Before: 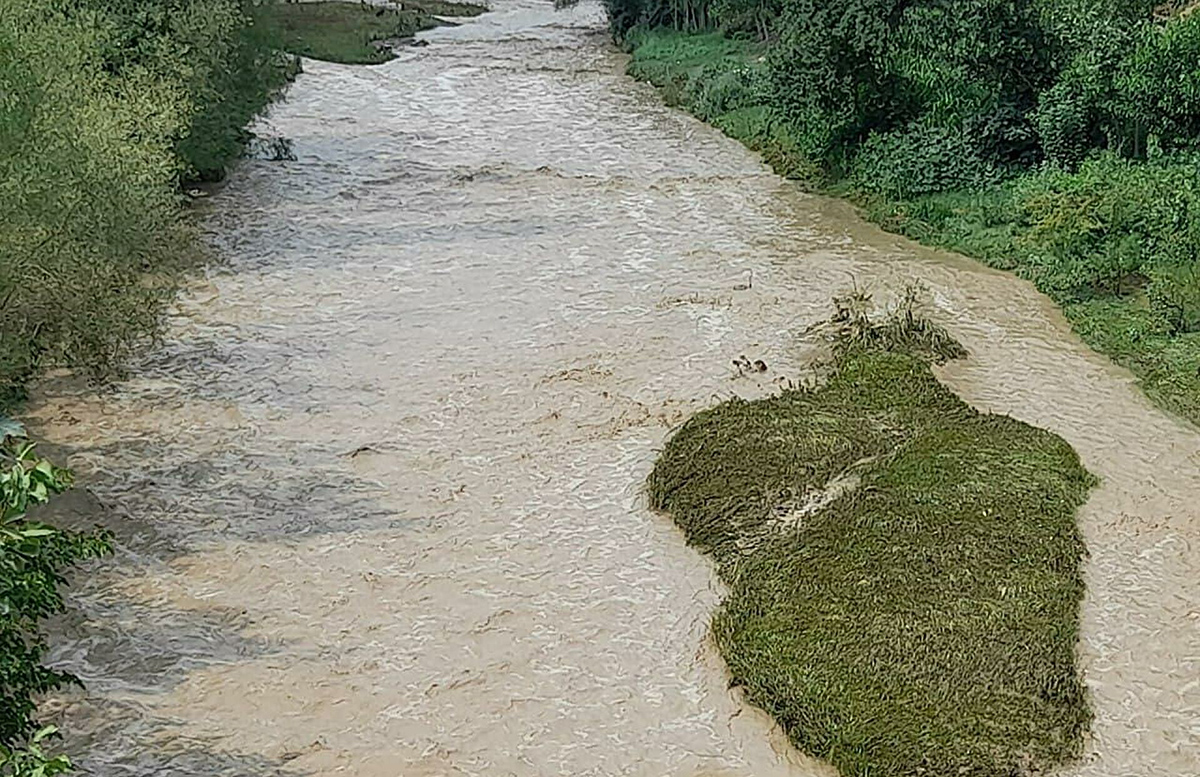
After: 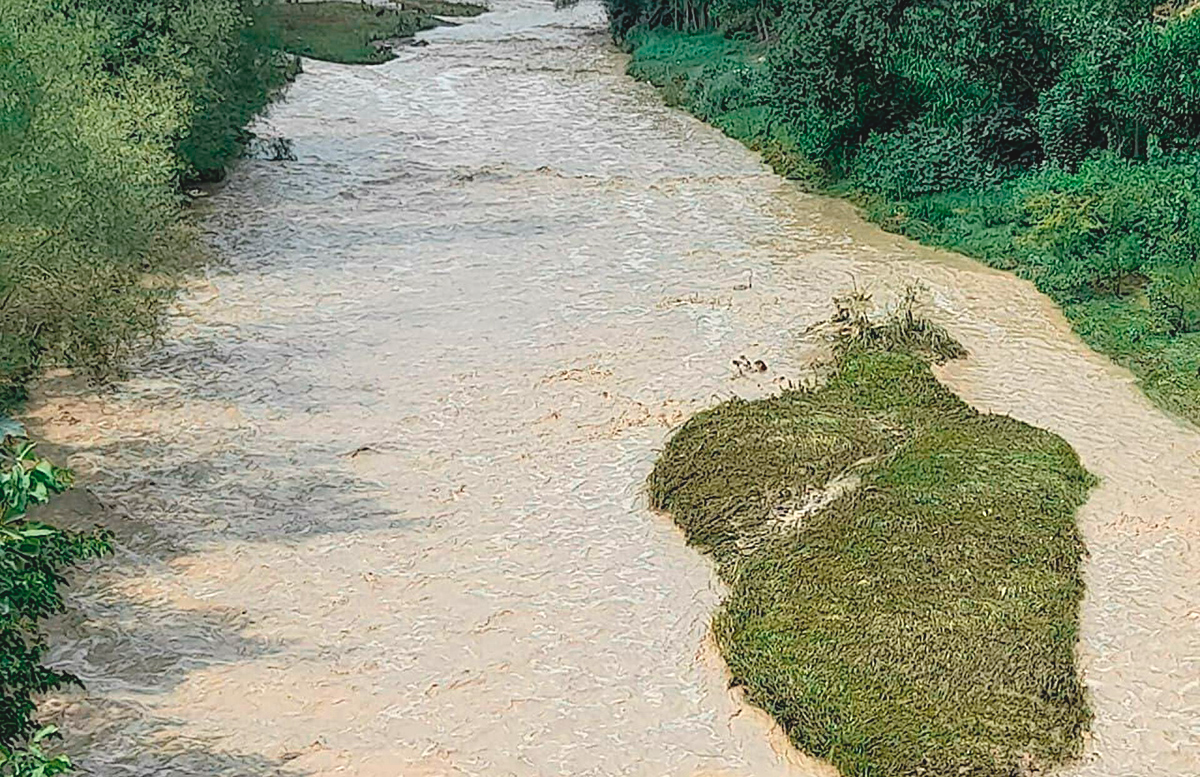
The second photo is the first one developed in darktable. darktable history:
color zones: curves: ch0 [(0.018, 0.548) (0.224, 0.64) (0.425, 0.447) (0.675, 0.575) (0.732, 0.579)]; ch1 [(0.066, 0.487) (0.25, 0.5) (0.404, 0.43) (0.75, 0.421) (0.956, 0.421)]; ch2 [(0.044, 0.561) (0.215, 0.465) (0.399, 0.544) (0.465, 0.548) (0.614, 0.447) (0.724, 0.43) (0.882, 0.623) (0.956, 0.632)]
levels: mode automatic
contrast brightness saturation: contrast -0.093, brightness 0.053, saturation 0.081
